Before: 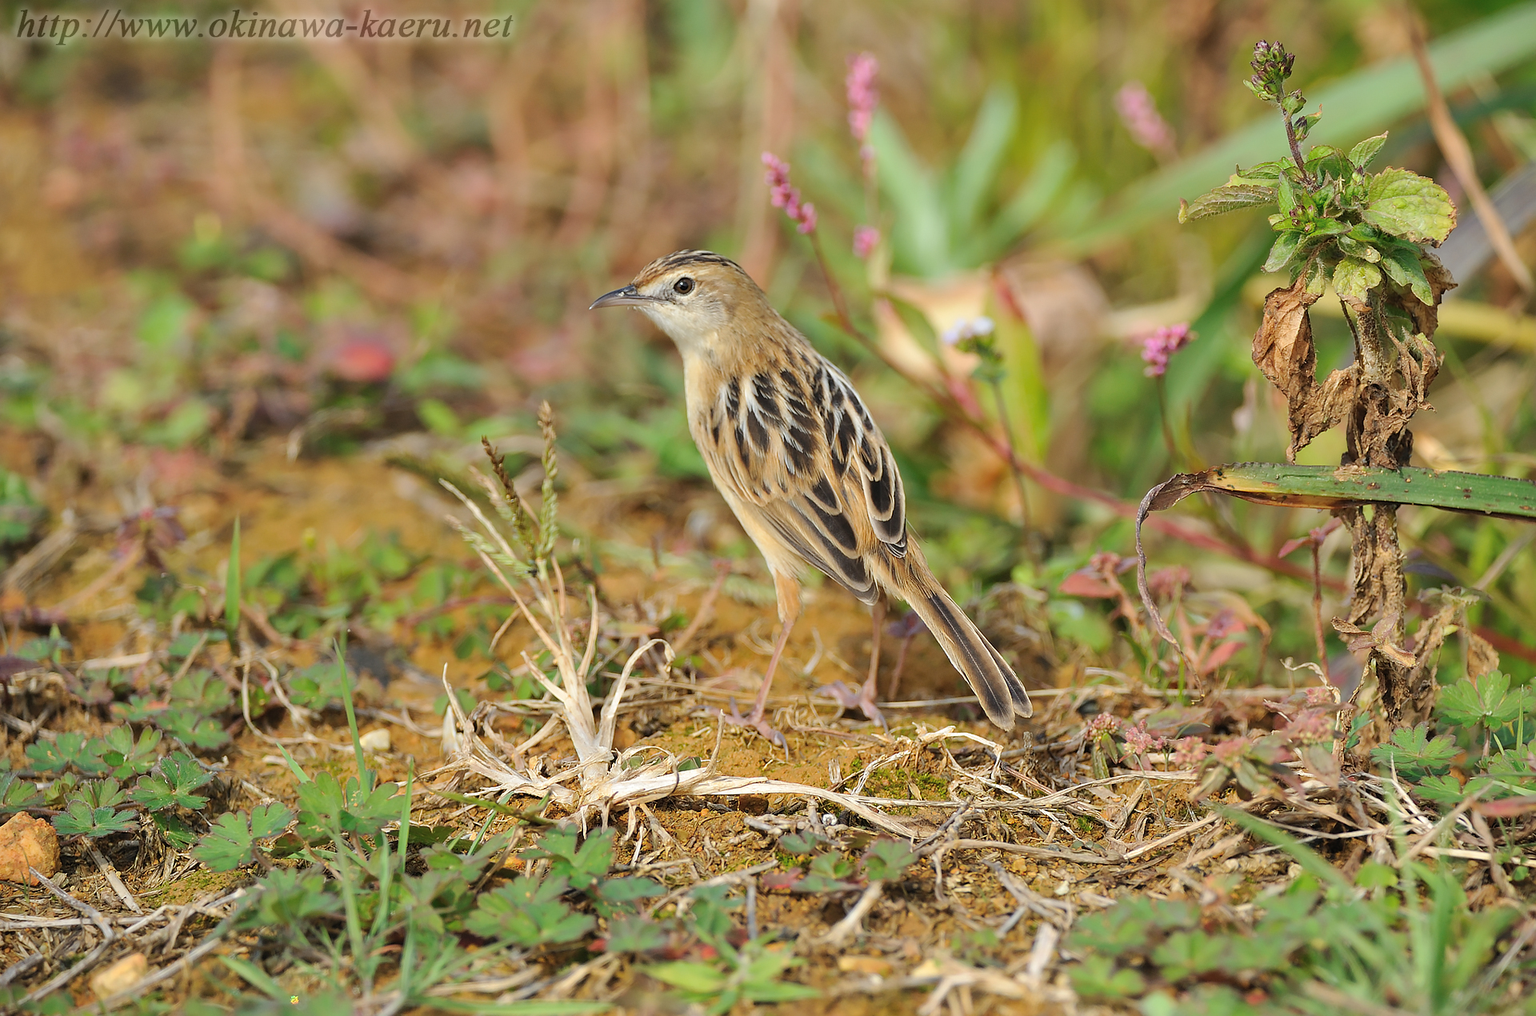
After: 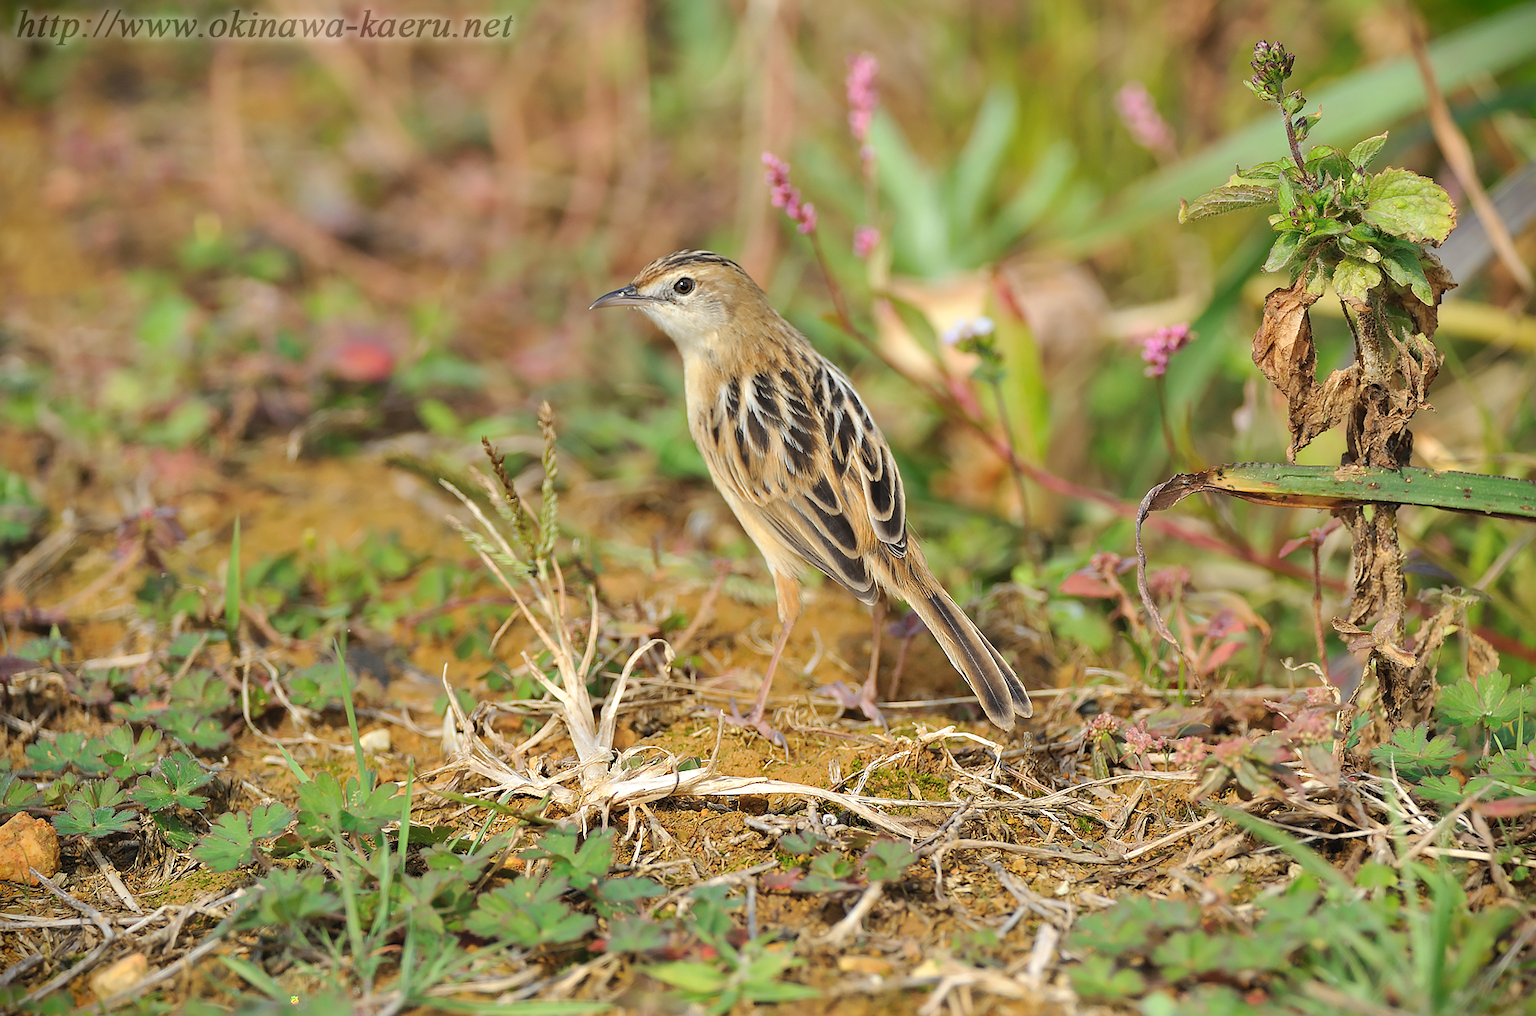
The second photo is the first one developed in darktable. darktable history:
vignetting: fall-off start 99.33%, brightness -0.995, saturation 0.496
exposure: exposure 0.127 EV, compensate highlight preservation false
